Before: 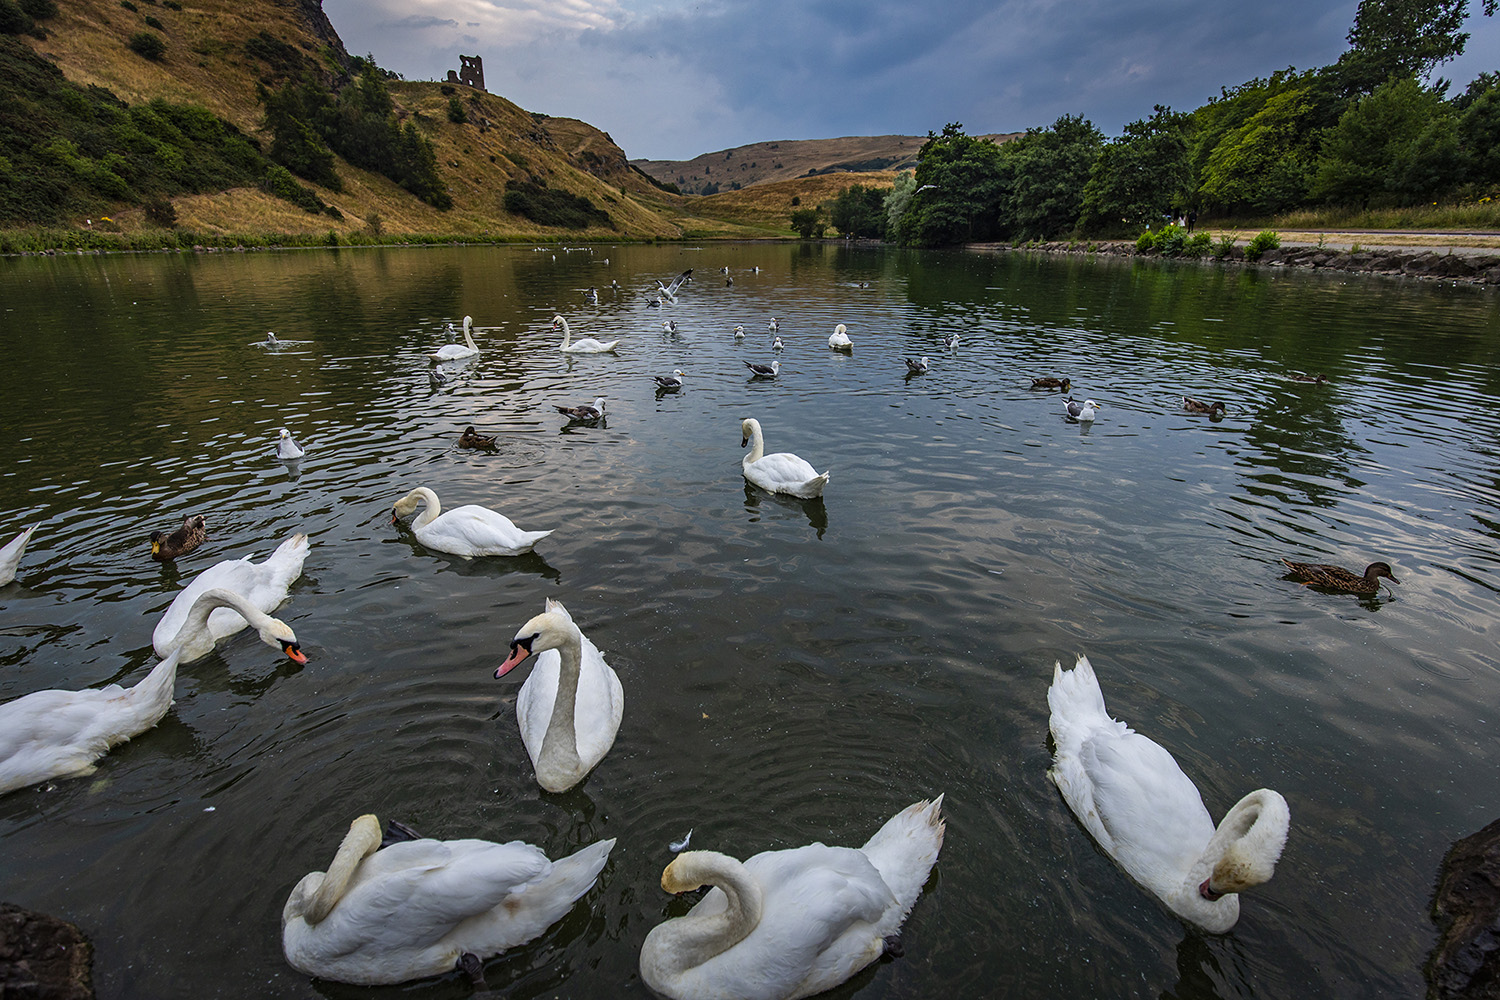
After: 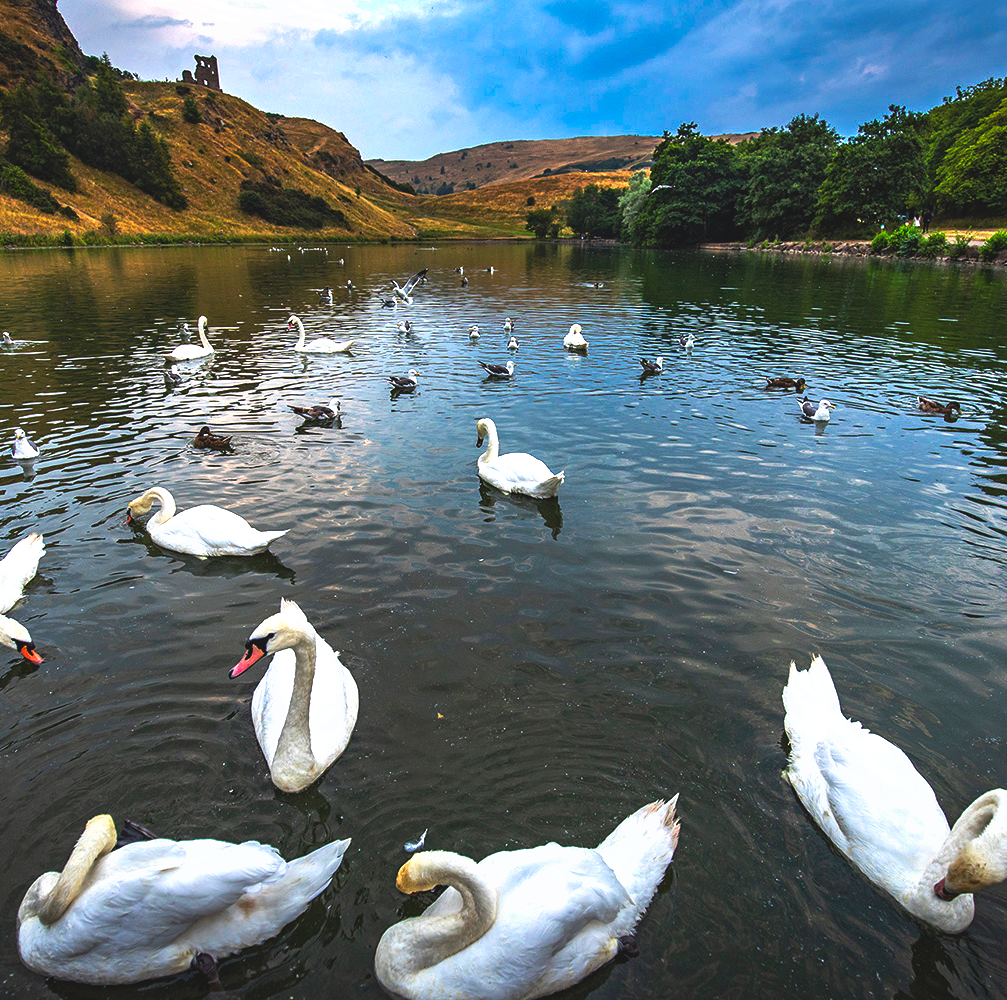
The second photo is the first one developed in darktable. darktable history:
crop and rotate: left 17.711%, right 15.138%
exposure: black level correction 0, exposure 0.7 EV, compensate exposure bias true, compensate highlight preservation false
tone curve: curves: ch0 [(0, 0.081) (0.483, 0.453) (0.881, 0.992)], preserve colors none
contrast brightness saturation: saturation -0.055
color balance rgb: linear chroma grading › global chroma 10.286%, perceptual saturation grading › global saturation 0.94%, global vibrance 20%
